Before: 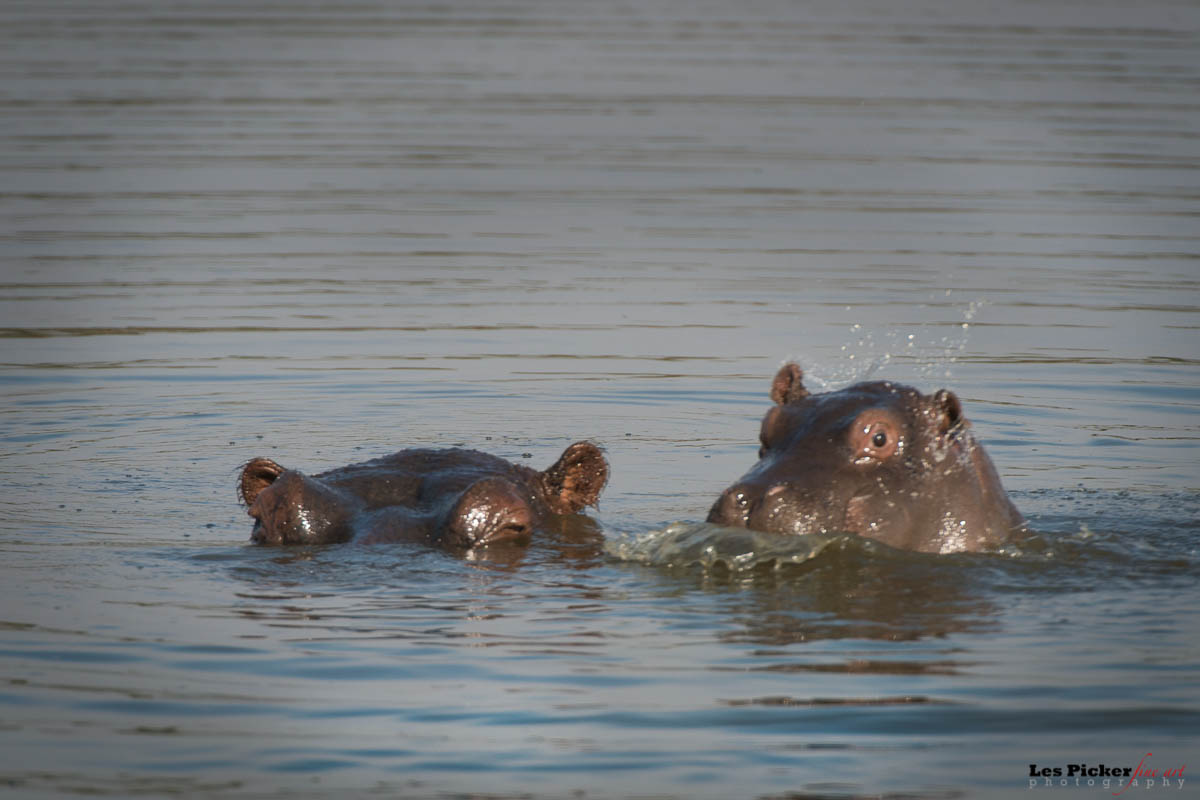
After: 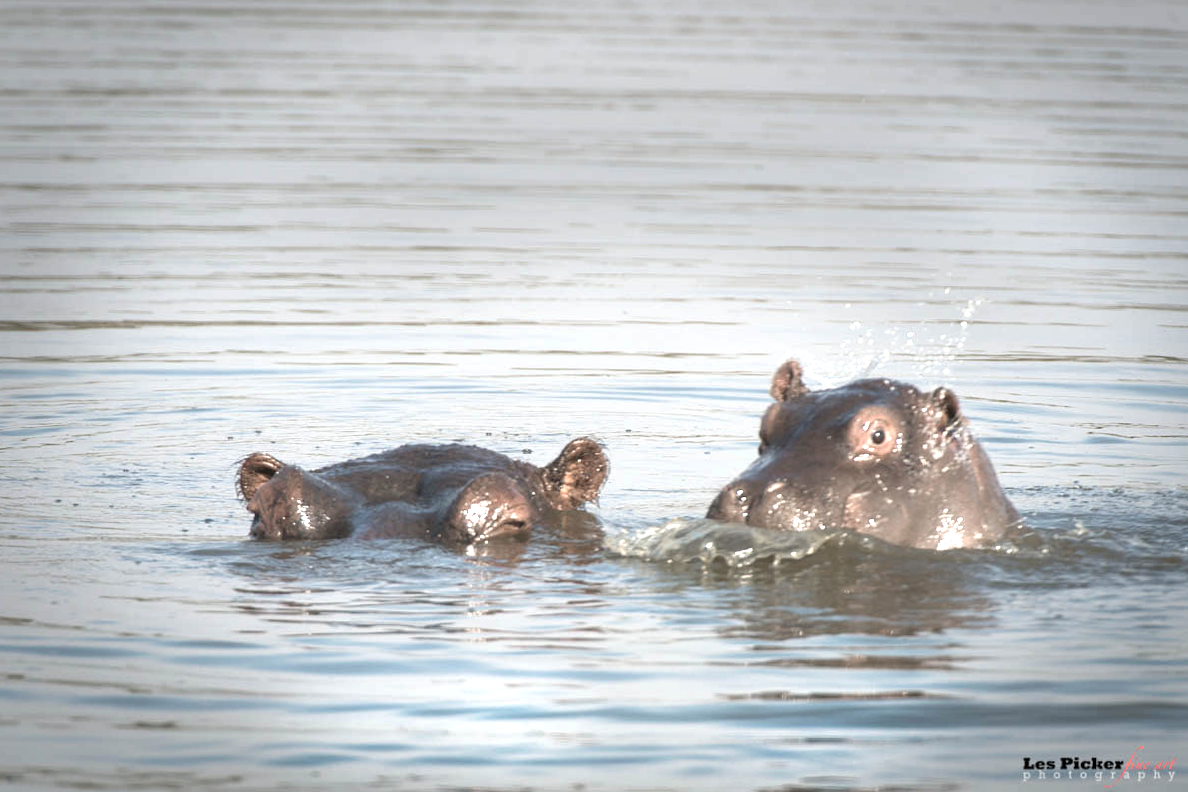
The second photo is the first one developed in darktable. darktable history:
rotate and perspective: rotation 0.174°, lens shift (vertical) 0.013, lens shift (horizontal) 0.019, shear 0.001, automatic cropping original format, crop left 0.007, crop right 0.991, crop top 0.016, crop bottom 0.997
exposure: exposure 1.5 EV, compensate highlight preservation false
color zones: curves: ch0 [(0, 0.559) (0.153, 0.551) (0.229, 0.5) (0.429, 0.5) (0.571, 0.5) (0.714, 0.5) (0.857, 0.5) (1, 0.559)]; ch1 [(0, 0.417) (0.112, 0.336) (0.213, 0.26) (0.429, 0.34) (0.571, 0.35) (0.683, 0.331) (0.857, 0.344) (1, 0.417)]
